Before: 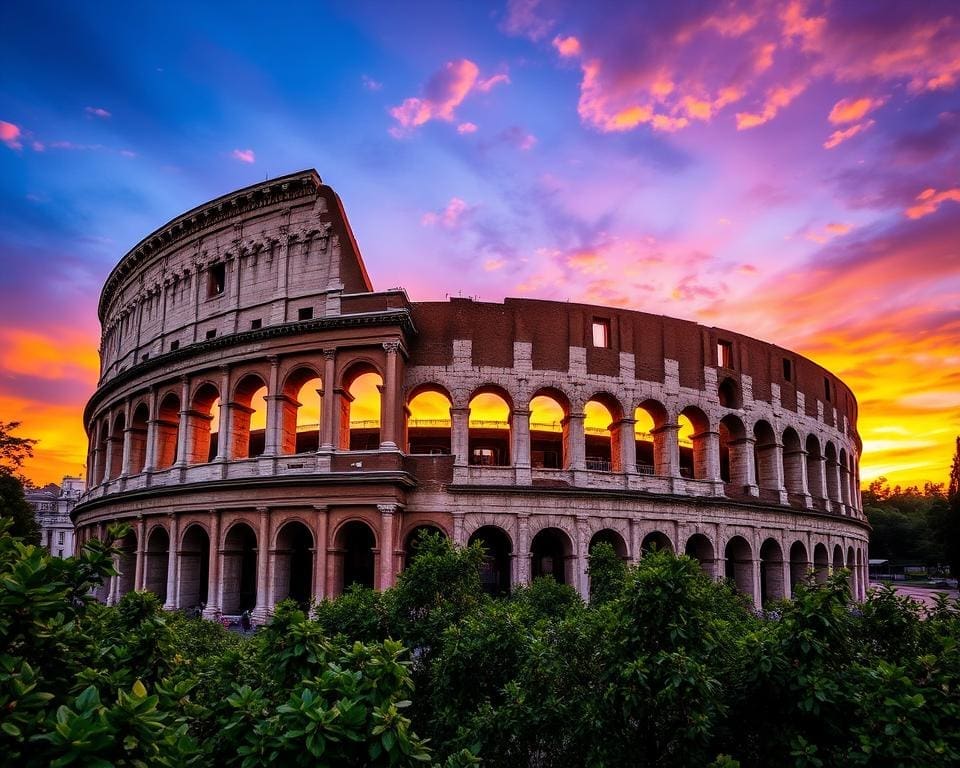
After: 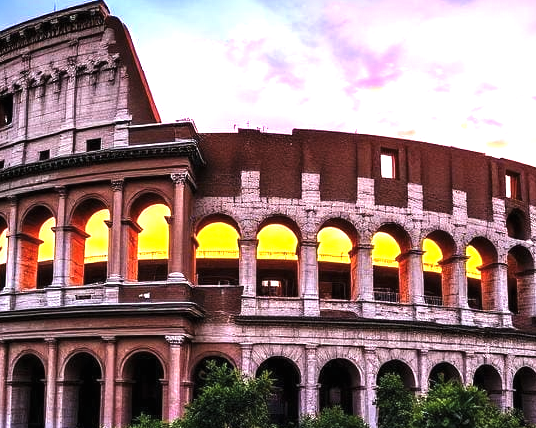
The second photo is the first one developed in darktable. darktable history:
levels: levels [0.029, 0.545, 0.971]
white balance: red 0.982, blue 1.018
exposure: black level correction -0.002, exposure 1.35 EV, compensate highlight preservation false
crop and rotate: left 22.13%, top 22.054%, right 22.026%, bottom 22.102%
